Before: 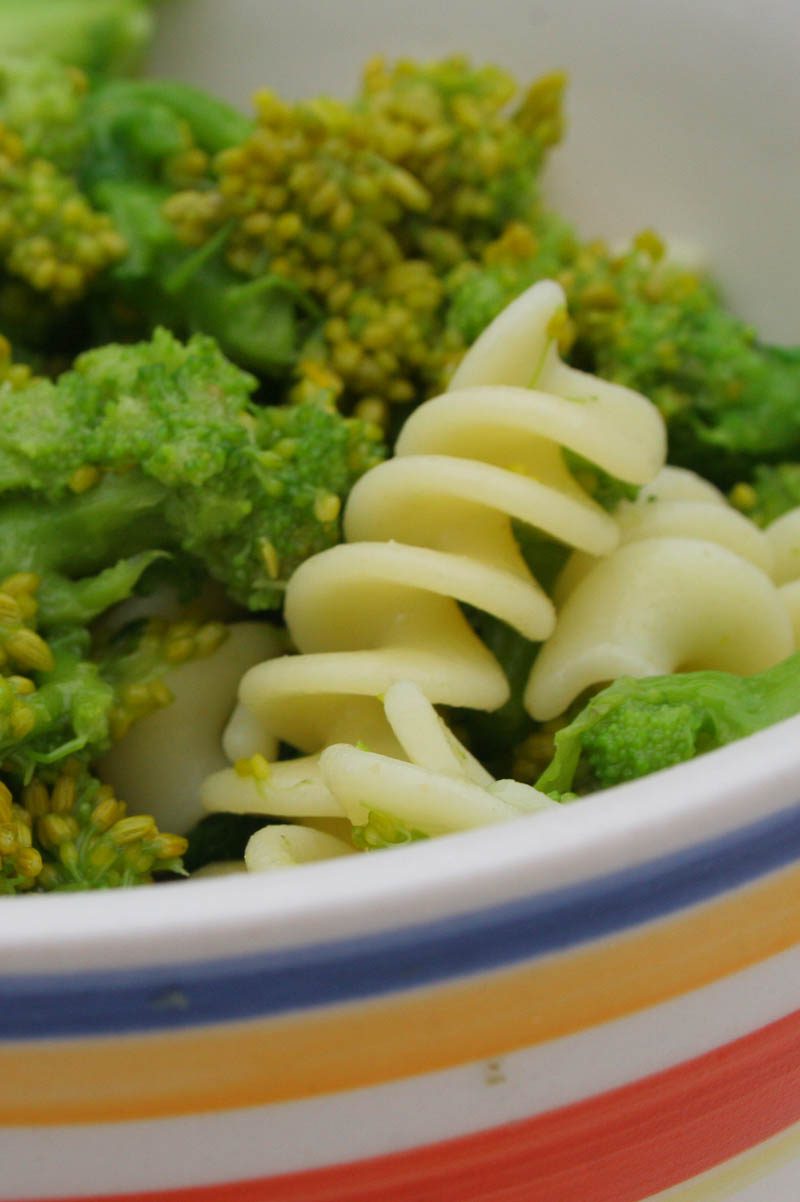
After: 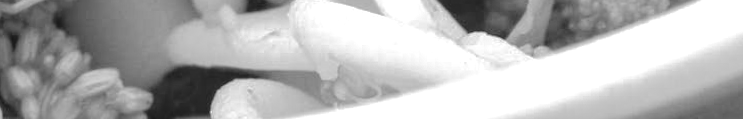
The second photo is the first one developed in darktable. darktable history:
exposure: black level correction 0, exposure 0.9 EV, compensate highlight preservation false
crop and rotate: top 59.084%, bottom 30.916%
local contrast: highlights 55%, shadows 52%, detail 130%, midtone range 0.452
monochrome: a 32, b 64, size 2.3
rotate and perspective: rotation 0.215°, lens shift (vertical) -0.139, crop left 0.069, crop right 0.939, crop top 0.002, crop bottom 0.996
color calibration: illuminant Planckian (black body), x 0.368, y 0.361, temperature 4275.92 K
tone curve: curves: ch0 [(0, 0) (0.003, 0.048) (0.011, 0.055) (0.025, 0.065) (0.044, 0.089) (0.069, 0.111) (0.1, 0.132) (0.136, 0.163) (0.177, 0.21) (0.224, 0.259) (0.277, 0.323) (0.335, 0.385) (0.399, 0.442) (0.468, 0.508) (0.543, 0.578) (0.623, 0.648) (0.709, 0.716) (0.801, 0.781) (0.898, 0.845) (1, 1)], preserve colors none
